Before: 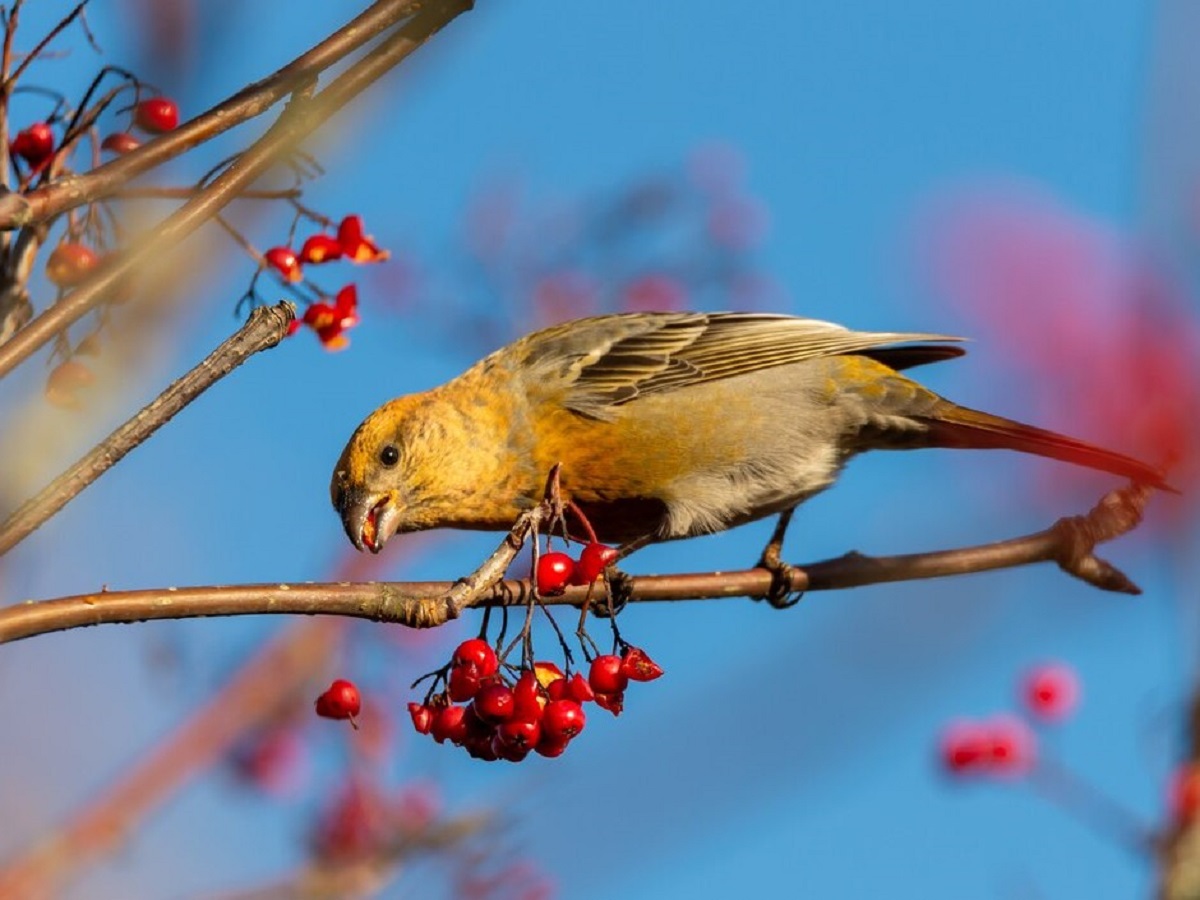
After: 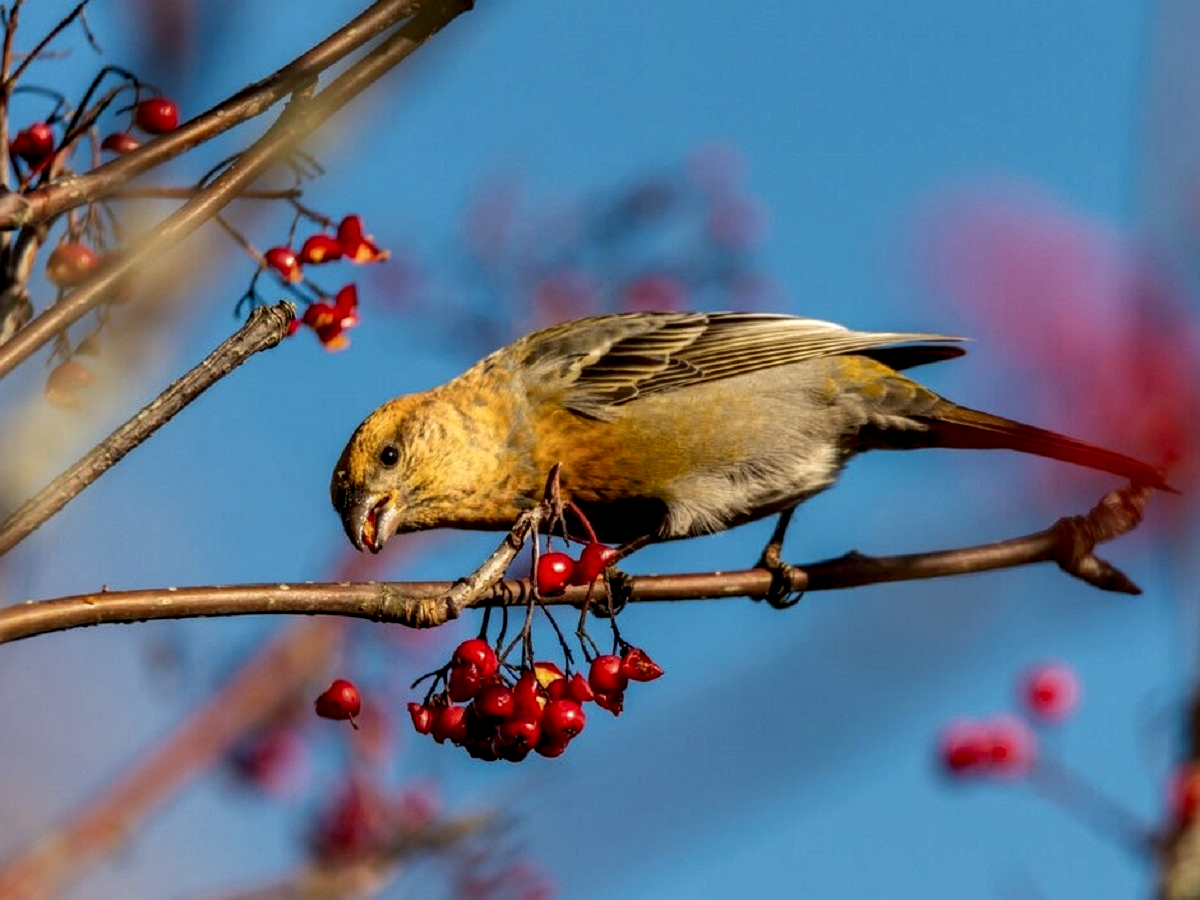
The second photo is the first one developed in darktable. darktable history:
exposure: exposure -0.36 EV, compensate highlight preservation false
local contrast: detail 160%
